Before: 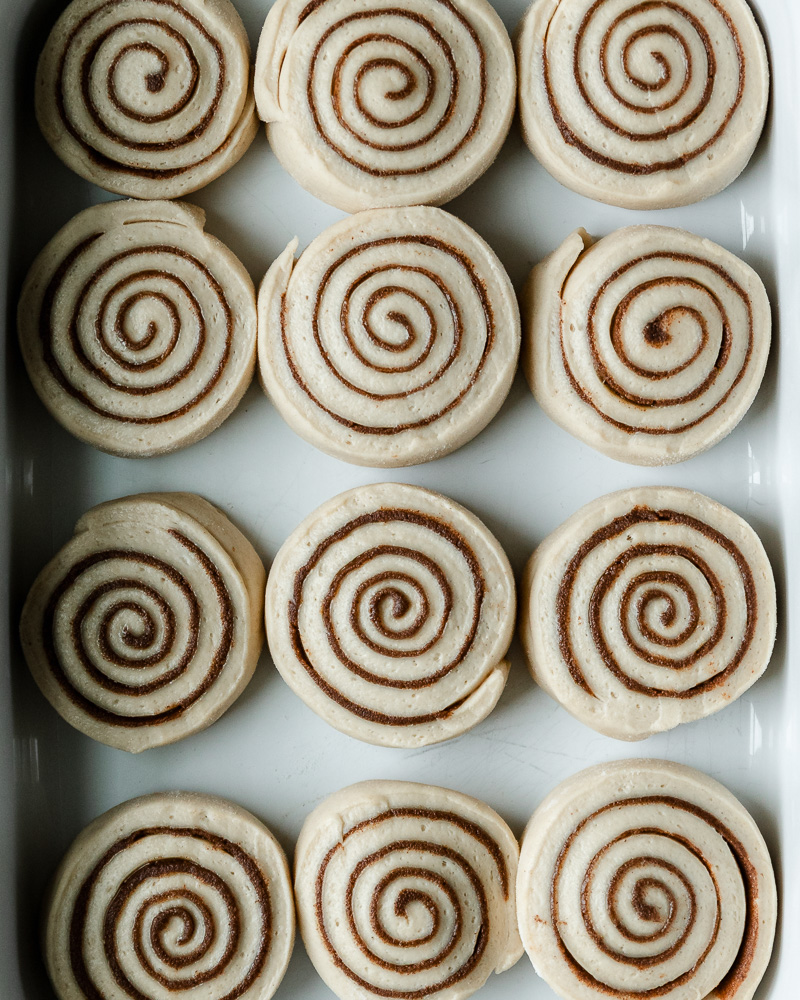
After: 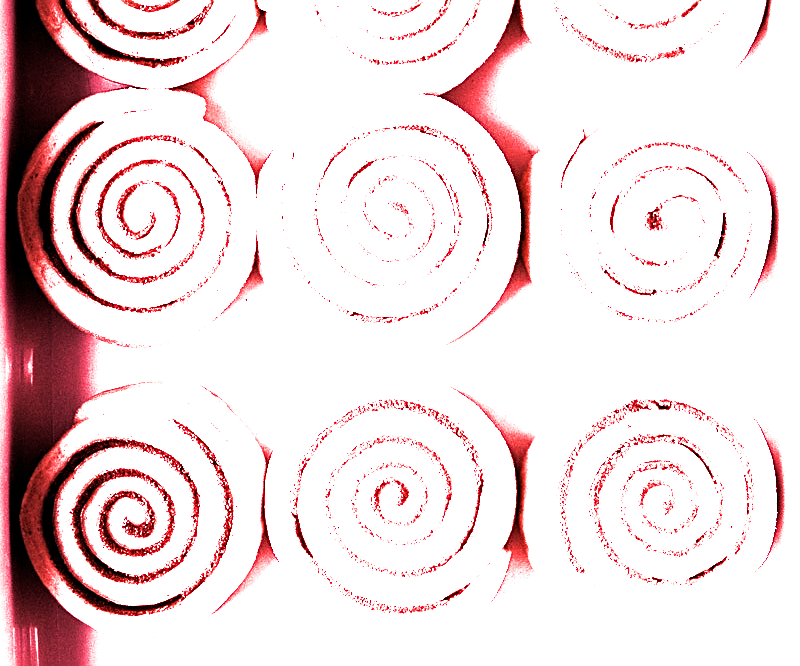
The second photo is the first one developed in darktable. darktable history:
crop: top 11.166%, bottom 22.168%
white balance: red 4.26, blue 1.802
sharpen: radius 1.967
filmic rgb: black relative exposure -8.2 EV, white relative exposure 2.2 EV, threshold 3 EV, hardness 7.11, latitude 75%, contrast 1.325, highlights saturation mix -2%, shadows ↔ highlights balance 30%, preserve chrominance RGB euclidean norm, color science v5 (2021), contrast in shadows safe, contrast in highlights safe, enable highlight reconstruction true
